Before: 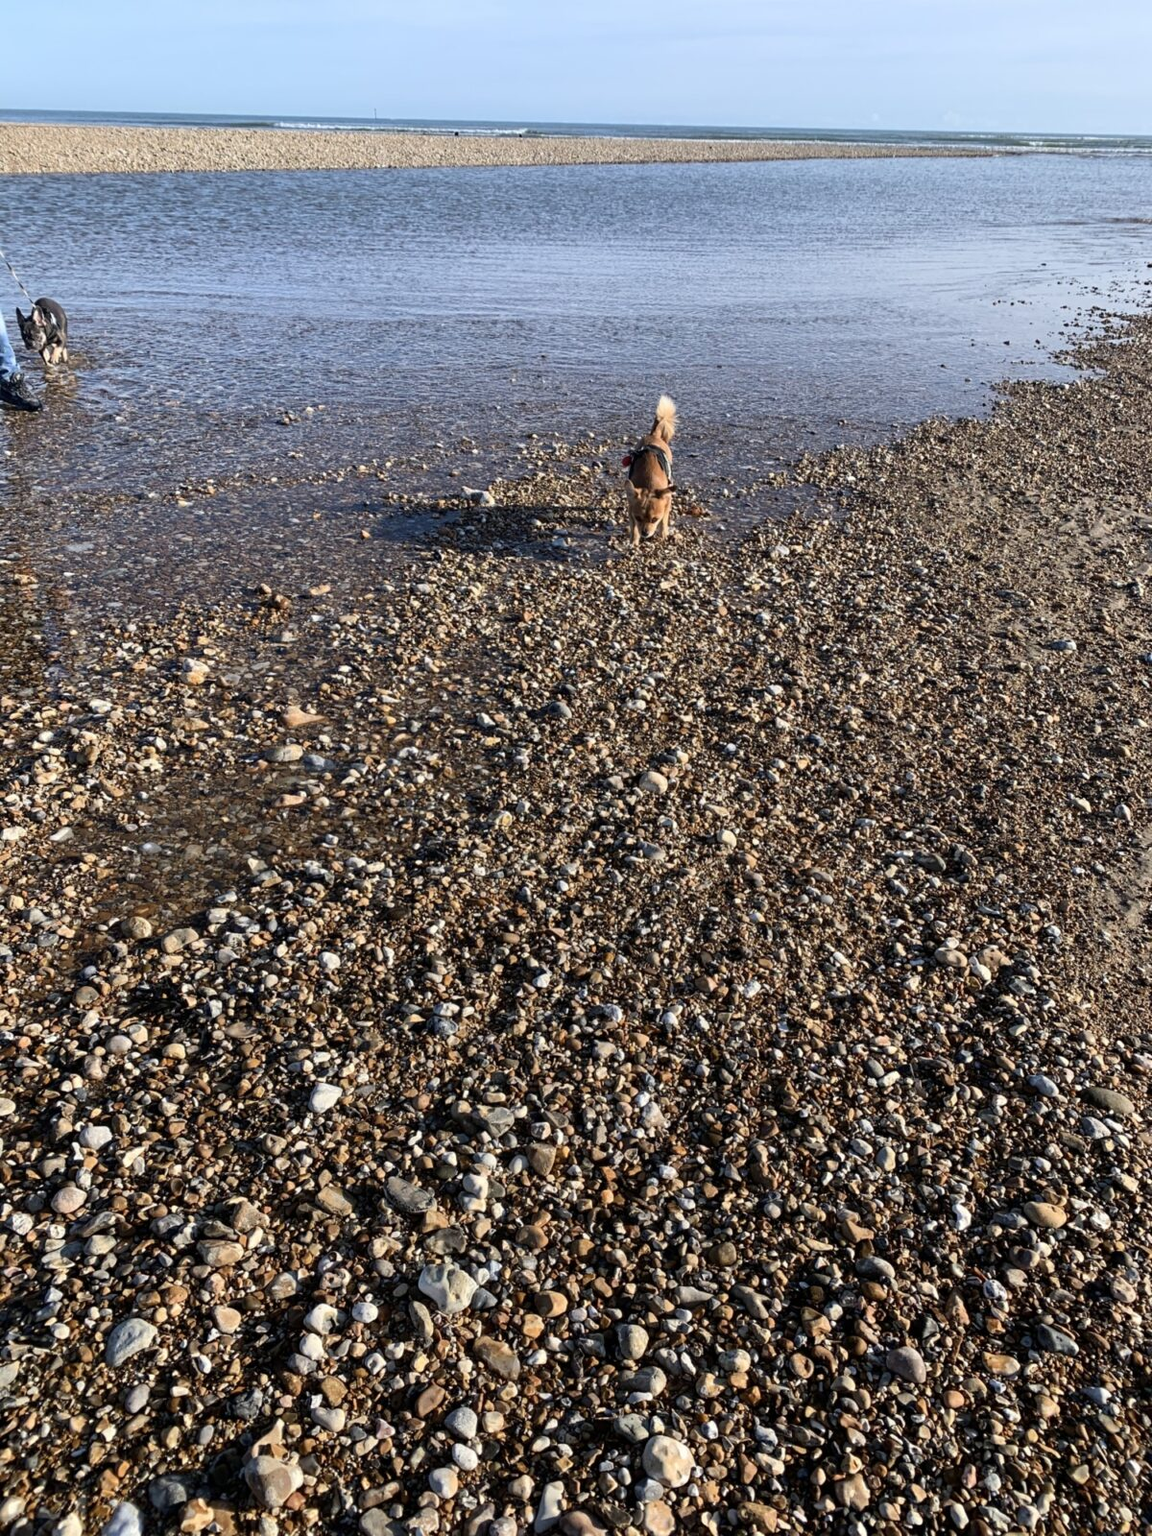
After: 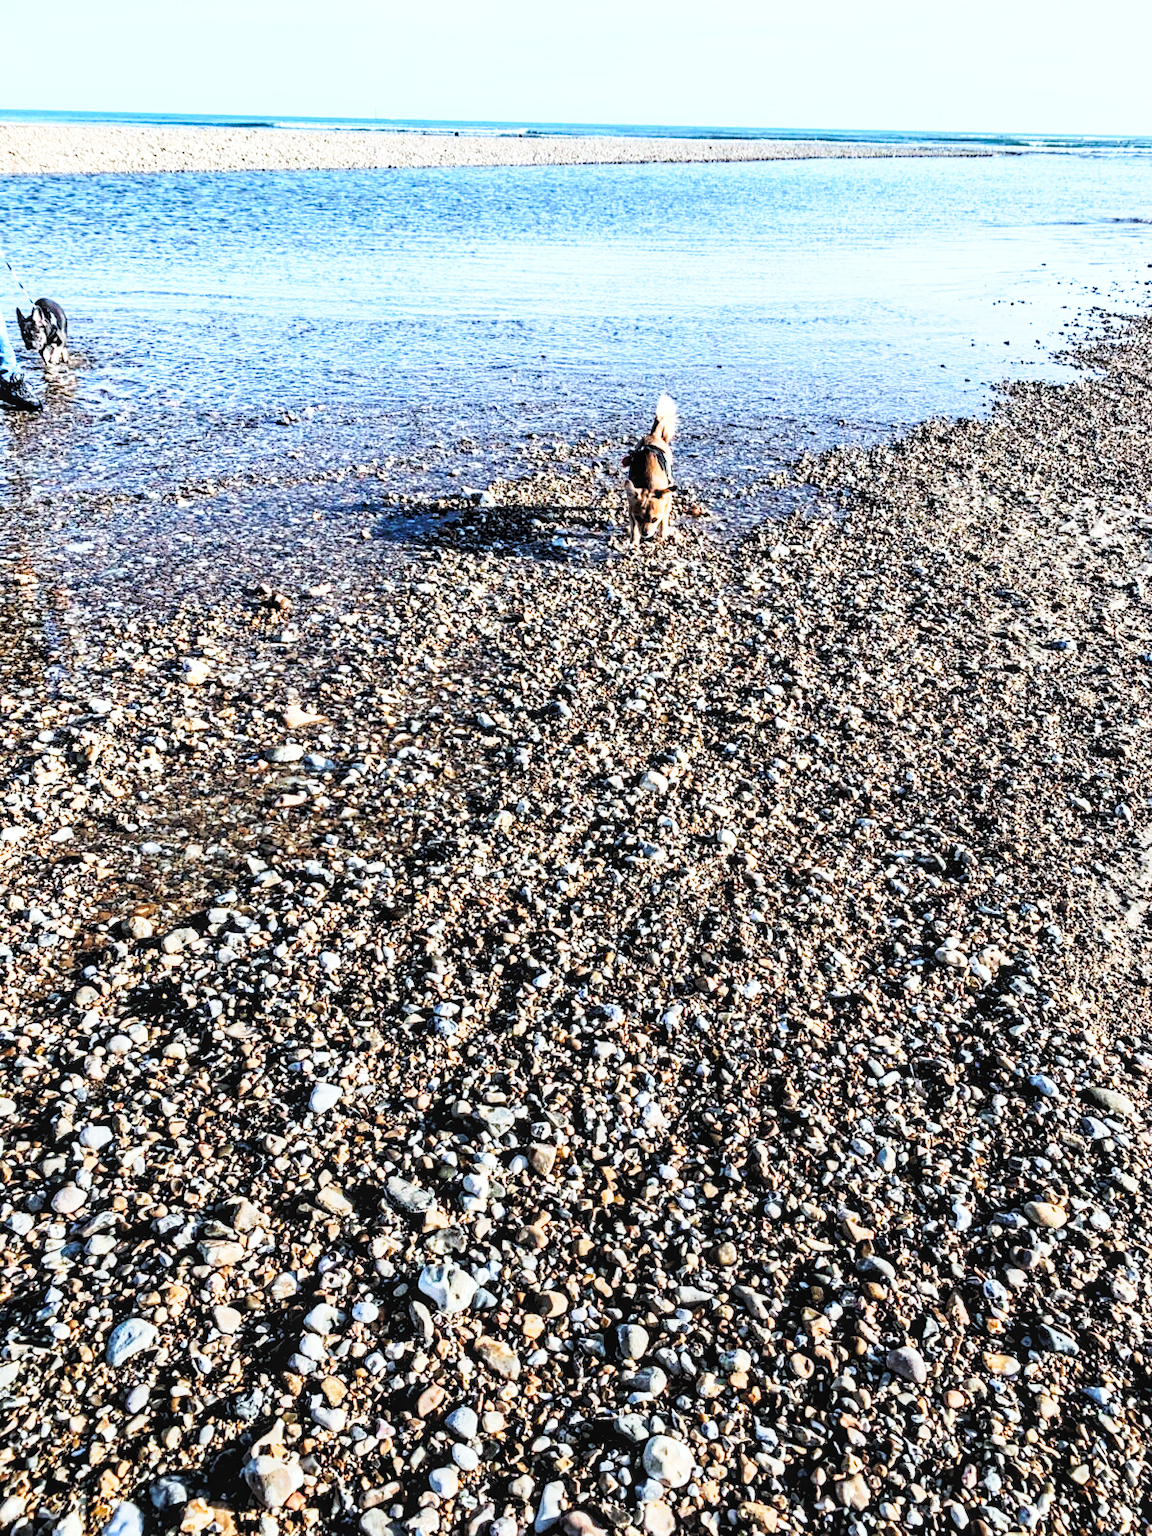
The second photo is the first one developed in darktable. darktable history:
tone equalizer: -8 EV -0.75 EV, -7 EV -0.7 EV, -6 EV -0.6 EV, -5 EV -0.4 EV, -3 EV 0.4 EV, -2 EV 0.6 EV, -1 EV 0.7 EV, +0 EV 0.75 EV, edges refinement/feathering 500, mask exposure compensation -1.57 EV, preserve details no
base curve: curves: ch0 [(0, 0) (0.028, 0.03) (0.121, 0.232) (0.46, 0.748) (0.859, 0.968) (1, 1)], preserve colors none
color calibration: illuminant F (fluorescent), F source F9 (Cool White Deluxe 4150 K) – high CRI, x 0.374, y 0.373, temperature 4158.34 K
local contrast: on, module defaults
contrast brightness saturation: contrast 0.1, brightness 0.3, saturation 0.14
contrast equalizer: y [[0.545, 0.572, 0.59, 0.59, 0.571, 0.545], [0.5 ×6], [0.5 ×6], [0 ×6], [0 ×6]]
